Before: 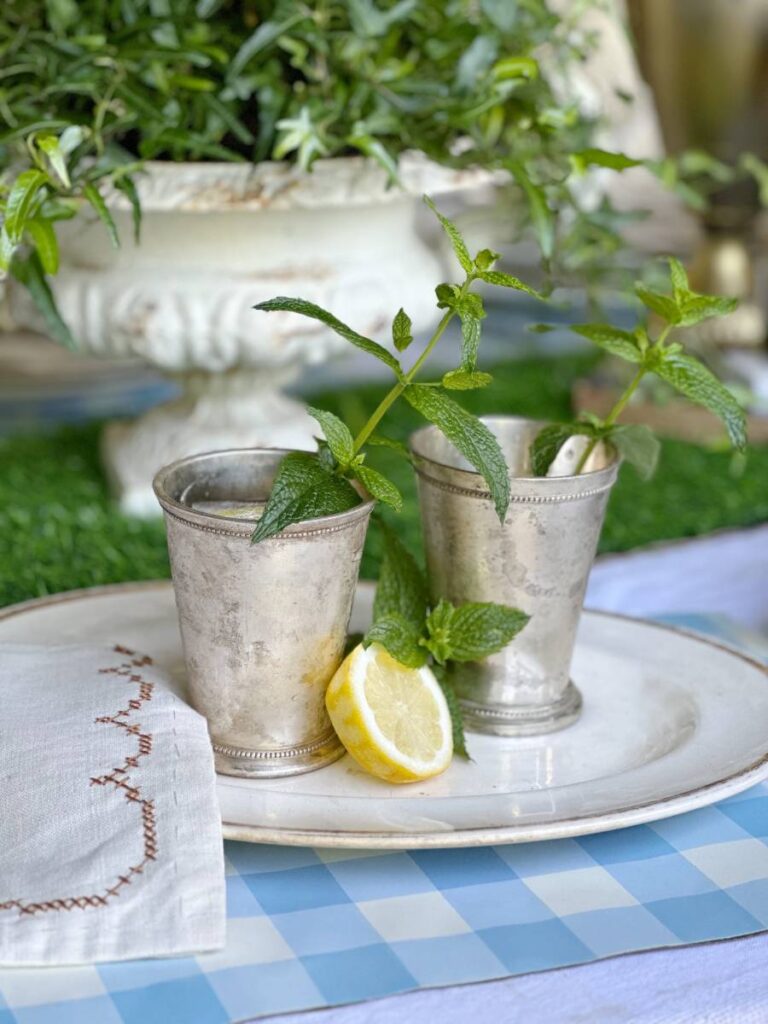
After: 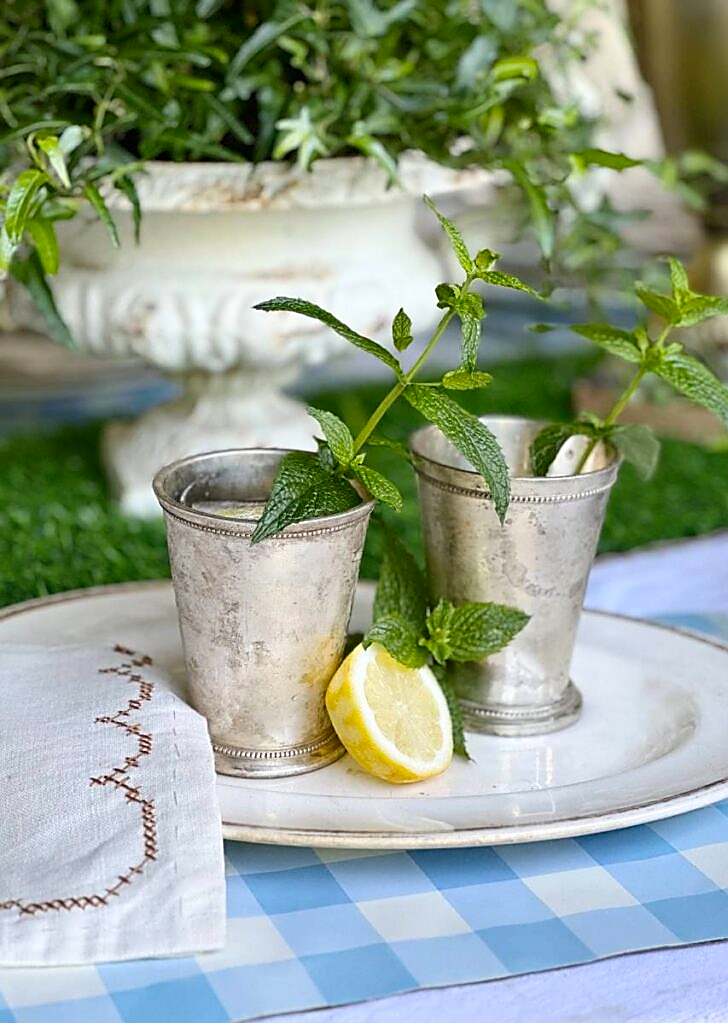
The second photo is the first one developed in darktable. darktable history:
sharpen: radius 1.4, amount 1.25, threshold 0.7
contrast brightness saturation: contrast 0.15, brightness -0.01, saturation 0.1
crop and rotate: right 5.167%
